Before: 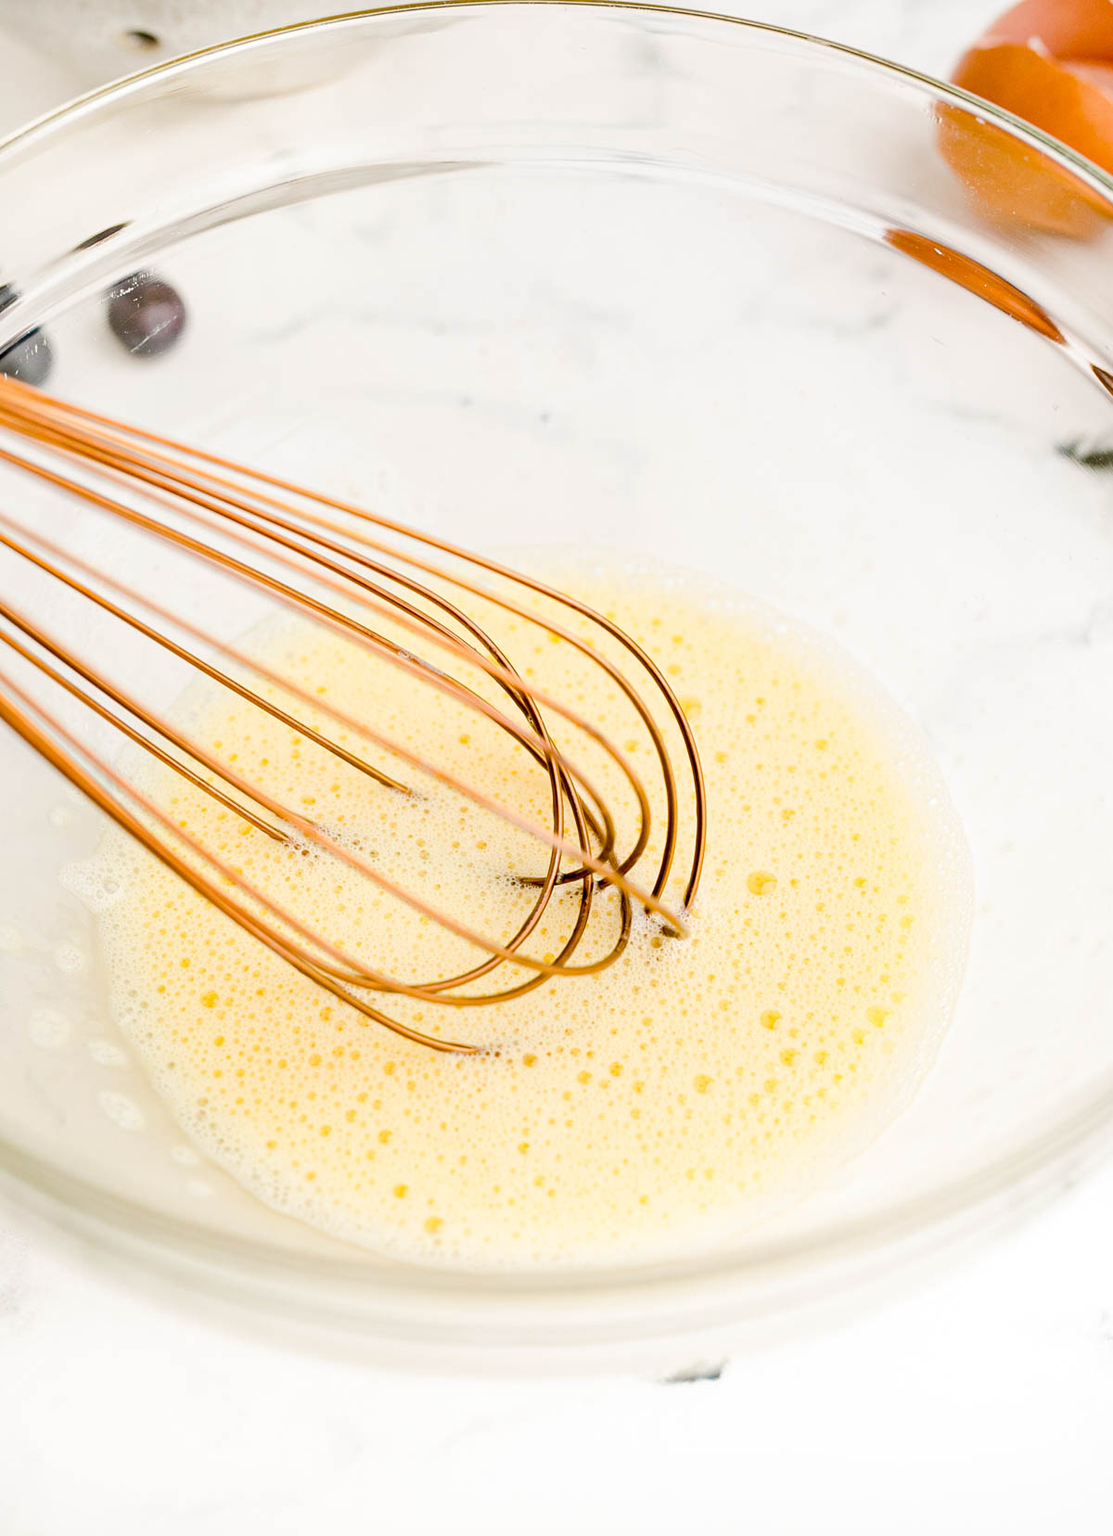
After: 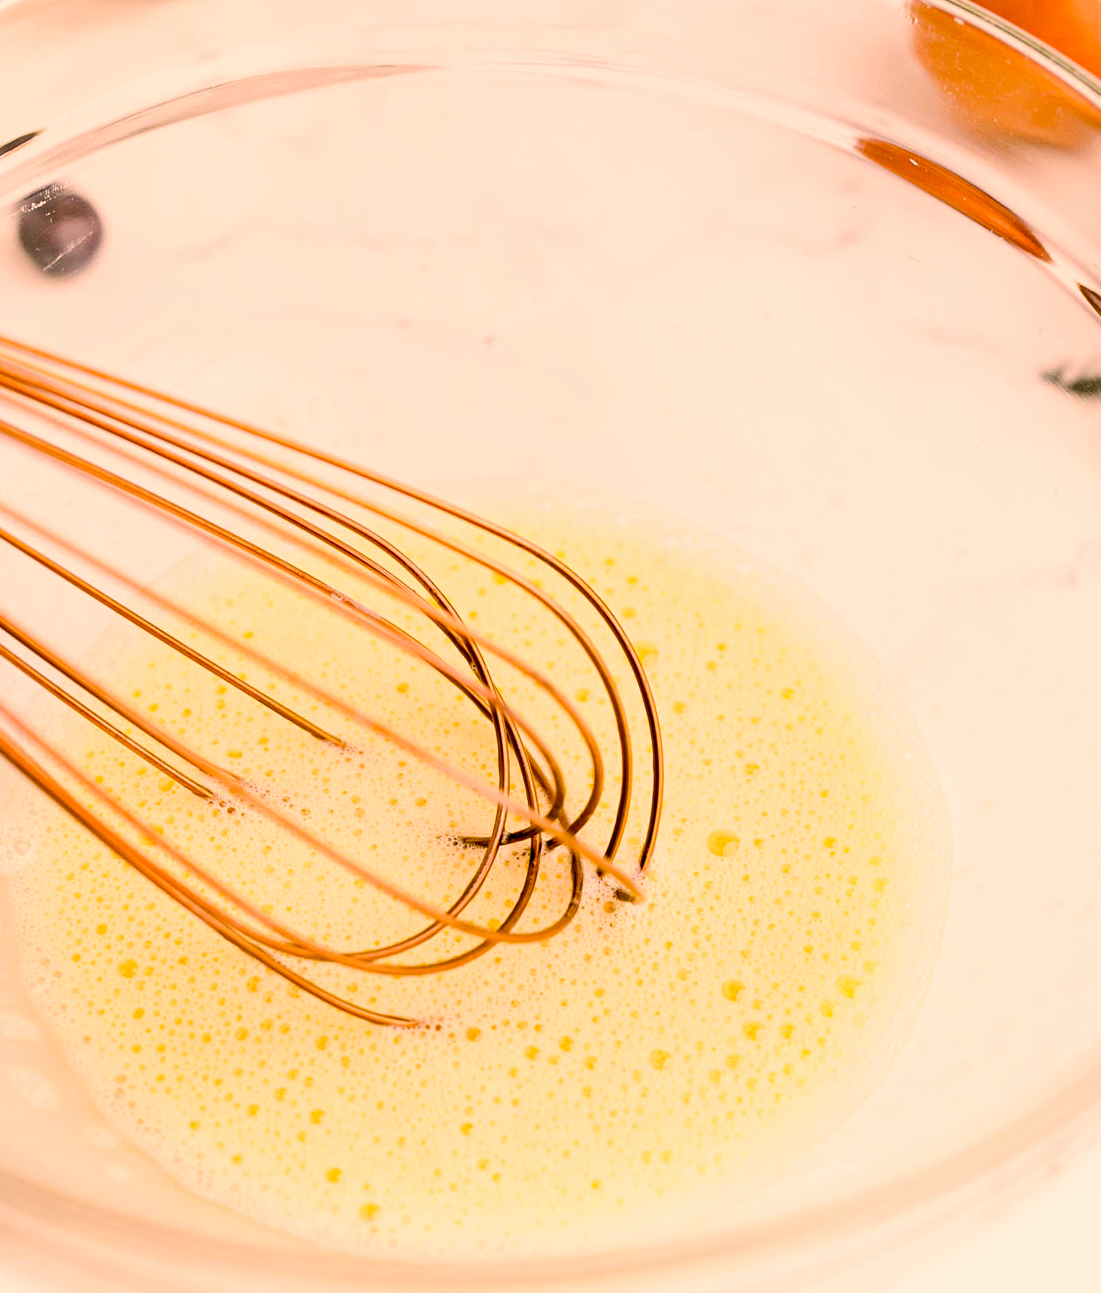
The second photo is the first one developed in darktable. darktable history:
crop: left 8.232%, top 6.602%, bottom 15.308%
color correction: highlights a* 20.72, highlights b* 19.4
